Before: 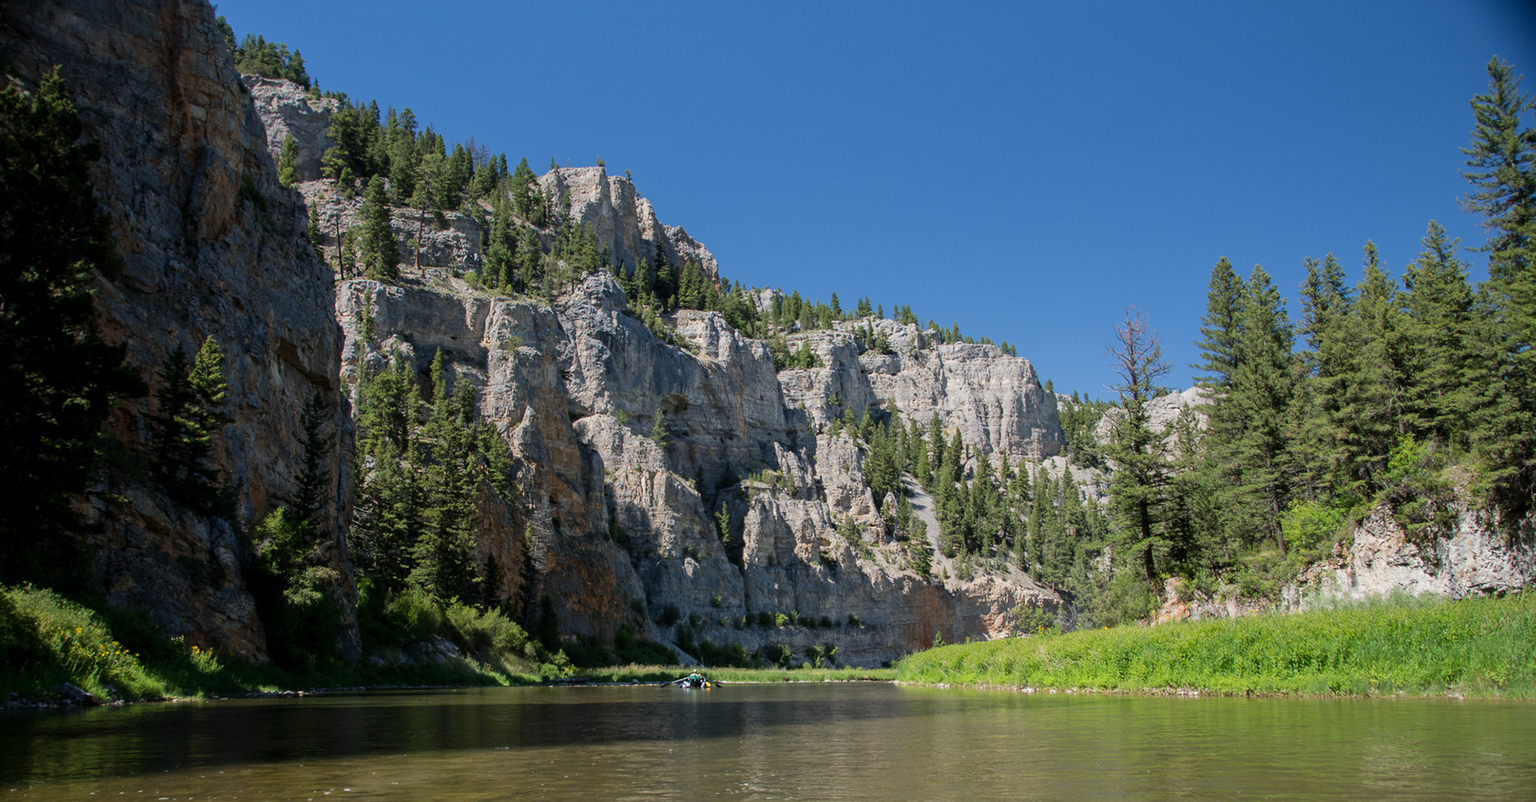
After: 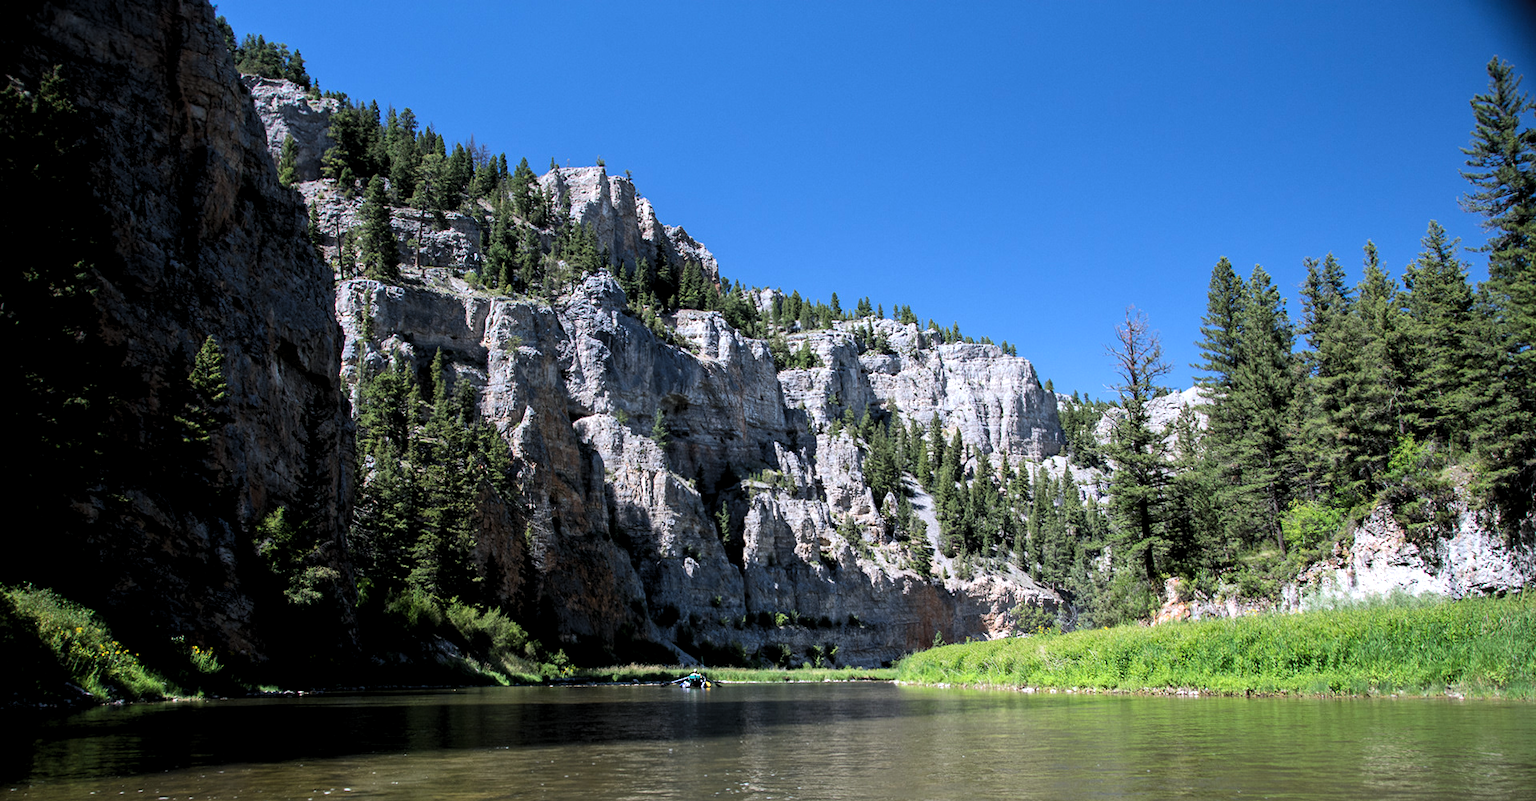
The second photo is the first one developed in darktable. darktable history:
color calibration: illuminant as shot in camera, x 0.366, y 0.379, temperature 4429.58 K
levels: levels [0.062, 0.494, 0.925]
exposure: black level correction 0.001, compensate highlight preservation false
tone equalizer: -8 EV -0.379 EV, -7 EV -0.421 EV, -6 EV -0.33 EV, -5 EV -0.258 EV, -3 EV 0.222 EV, -2 EV 0.356 EV, -1 EV 0.383 EV, +0 EV 0.412 EV, edges refinement/feathering 500, mask exposure compensation -1.57 EV, preserve details no
